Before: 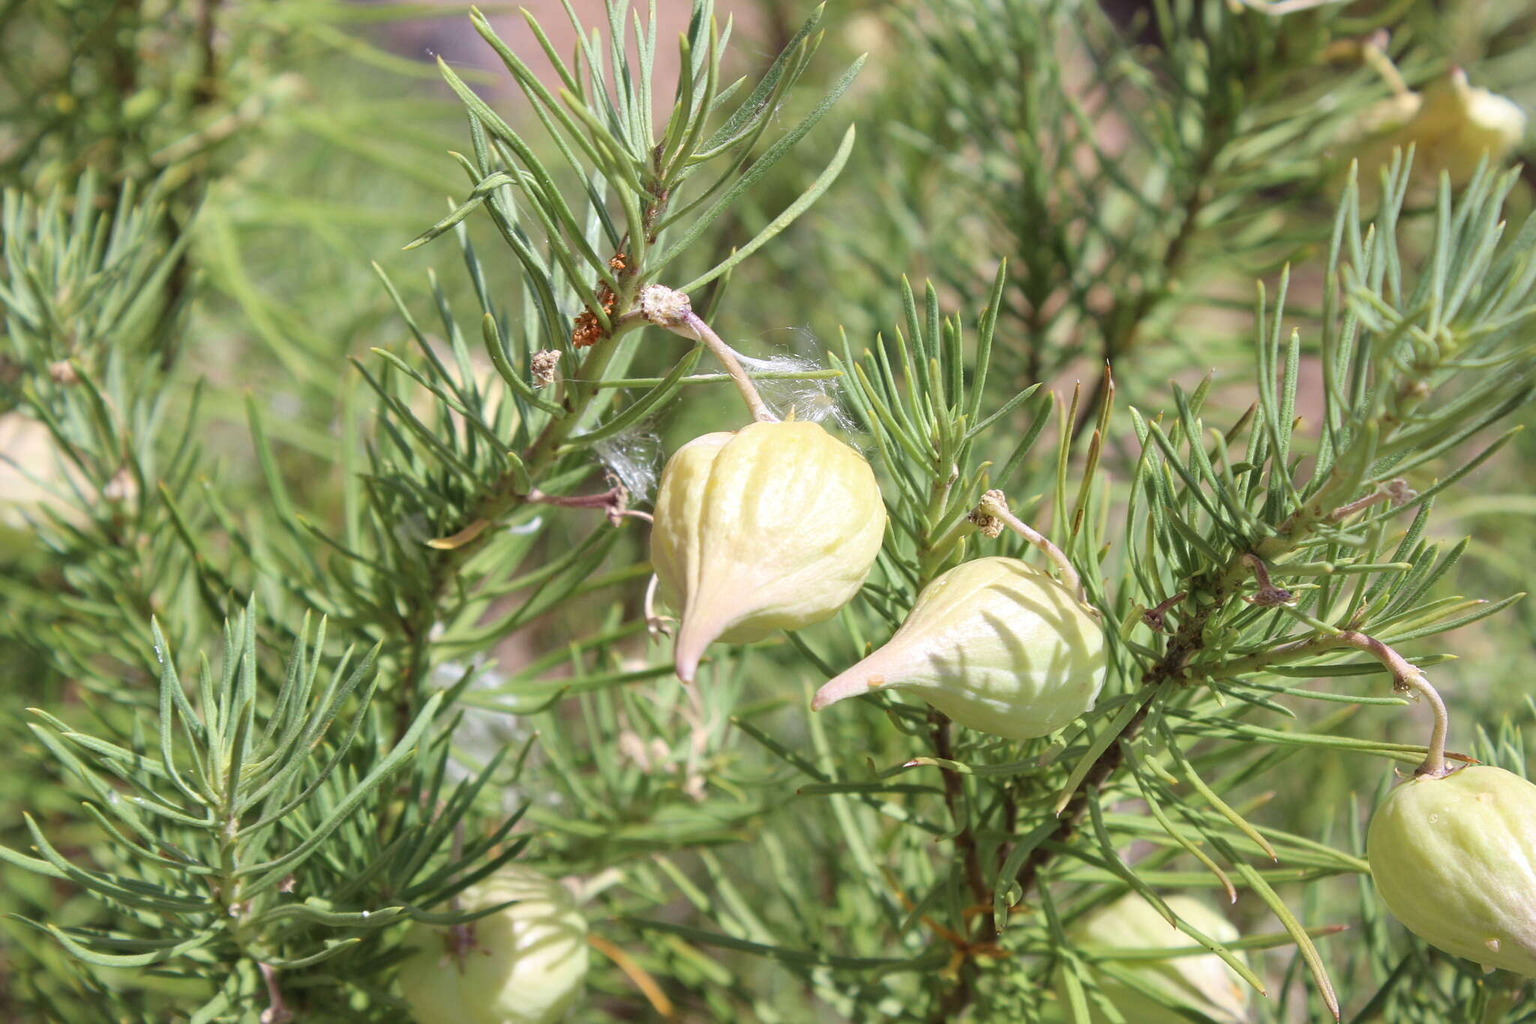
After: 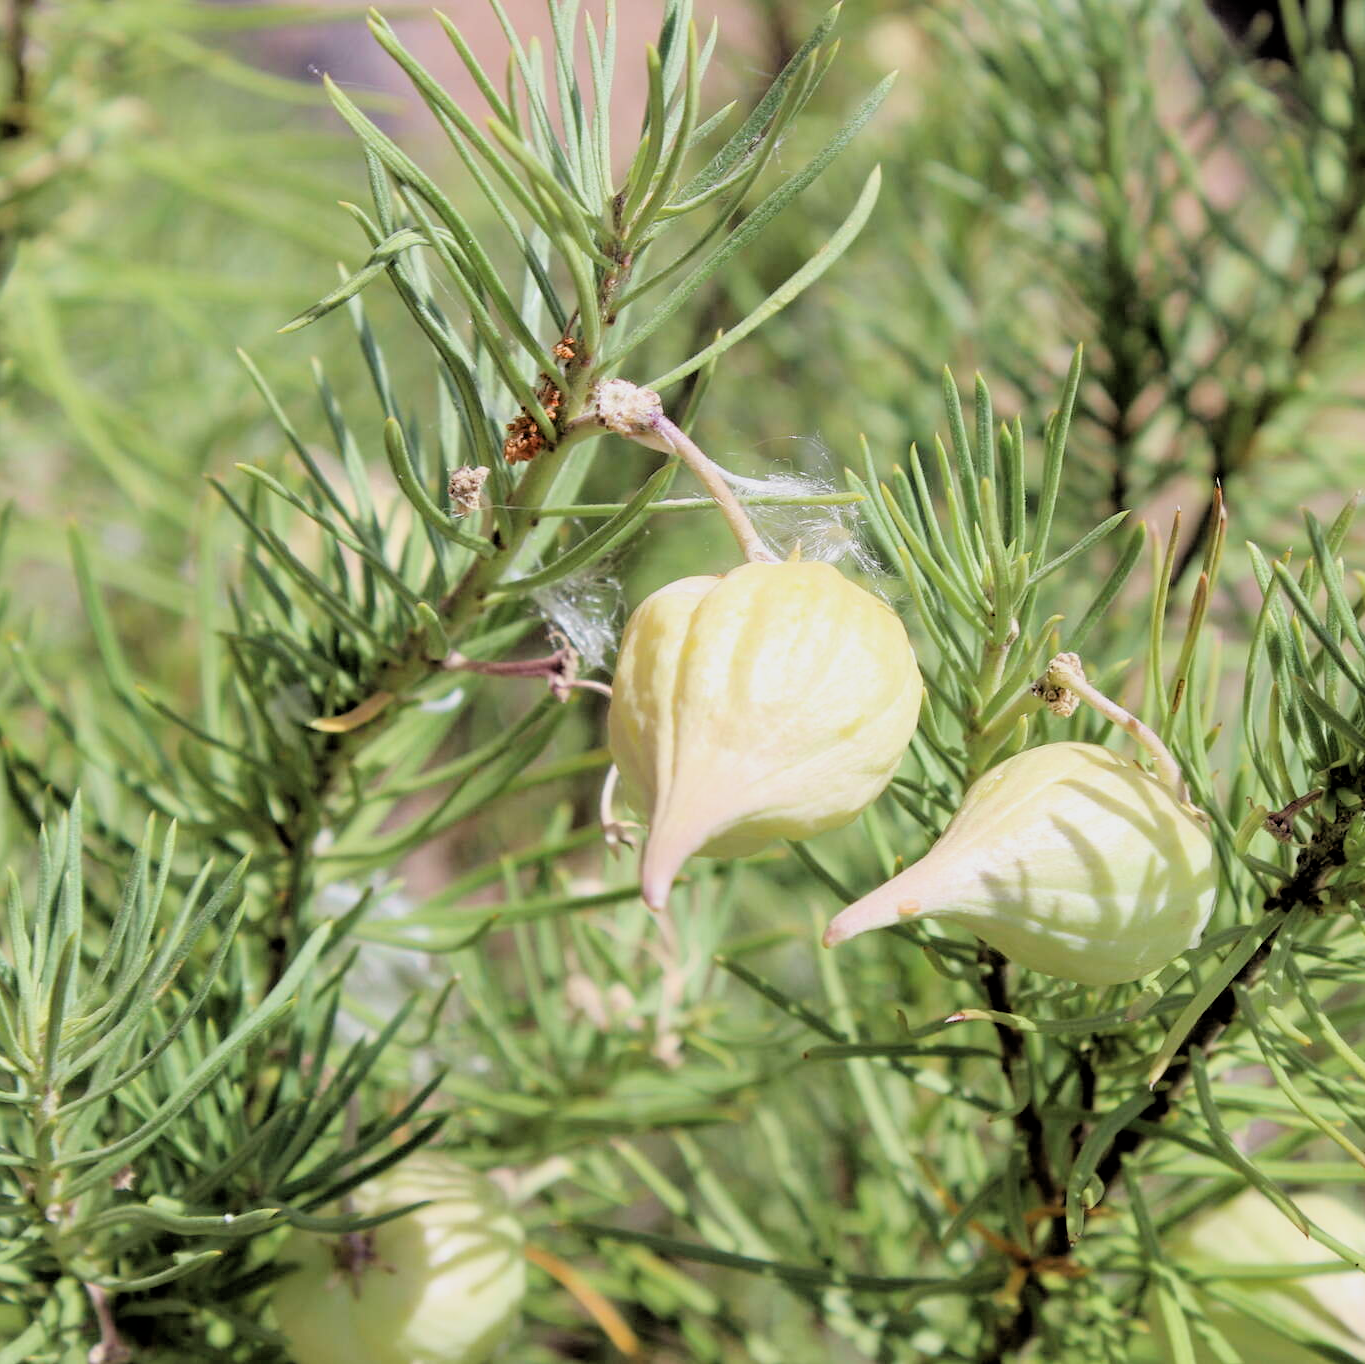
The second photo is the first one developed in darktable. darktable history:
filmic rgb: black relative exposure -3.86 EV, white relative exposure 3.48 EV, hardness 2.63, contrast 1.103
crop and rotate: left 12.648%, right 20.685%
rgb levels: levels [[0.013, 0.434, 0.89], [0, 0.5, 1], [0, 0.5, 1]]
